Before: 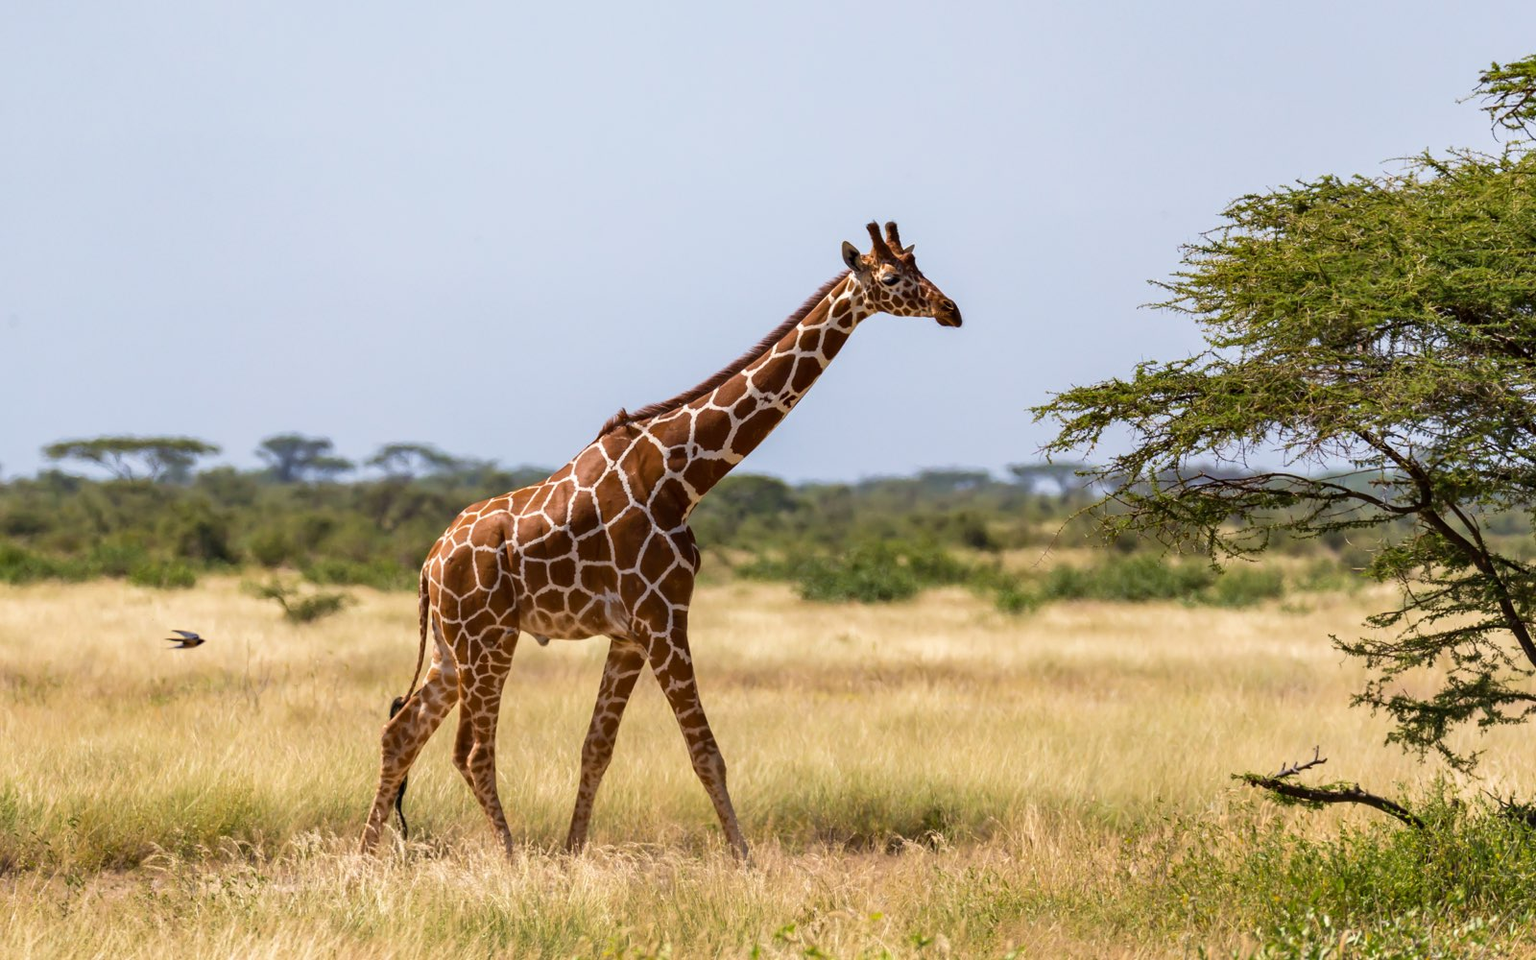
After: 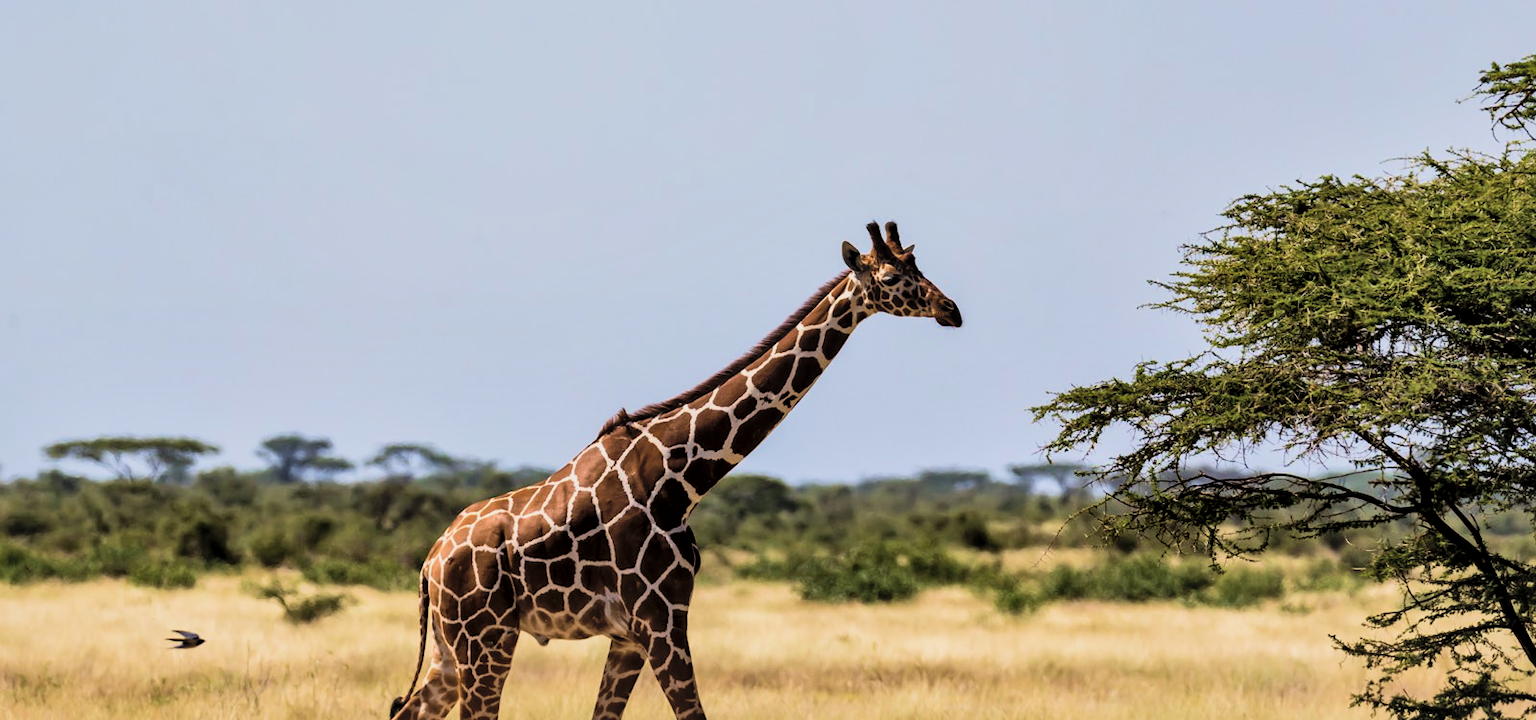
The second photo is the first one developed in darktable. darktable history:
crop: bottom 24.988%
exposure: exposure -1 EV, compensate highlight preservation false
tone equalizer: -8 EV -0.75 EV, -7 EV -0.7 EV, -6 EV -0.6 EV, -5 EV -0.4 EV, -3 EV 0.4 EV, -2 EV 0.6 EV, -1 EV 0.7 EV, +0 EV 0.75 EV, edges refinement/feathering 500, mask exposure compensation -1.57 EV, preserve details no
filmic rgb: black relative exposure -7.65 EV, white relative exposure 4.56 EV, hardness 3.61
velvia: strength 27%
contrast brightness saturation: contrast 0.1, brightness 0.3, saturation 0.14
local contrast: mode bilateral grid, contrast 20, coarseness 50, detail 171%, midtone range 0.2
